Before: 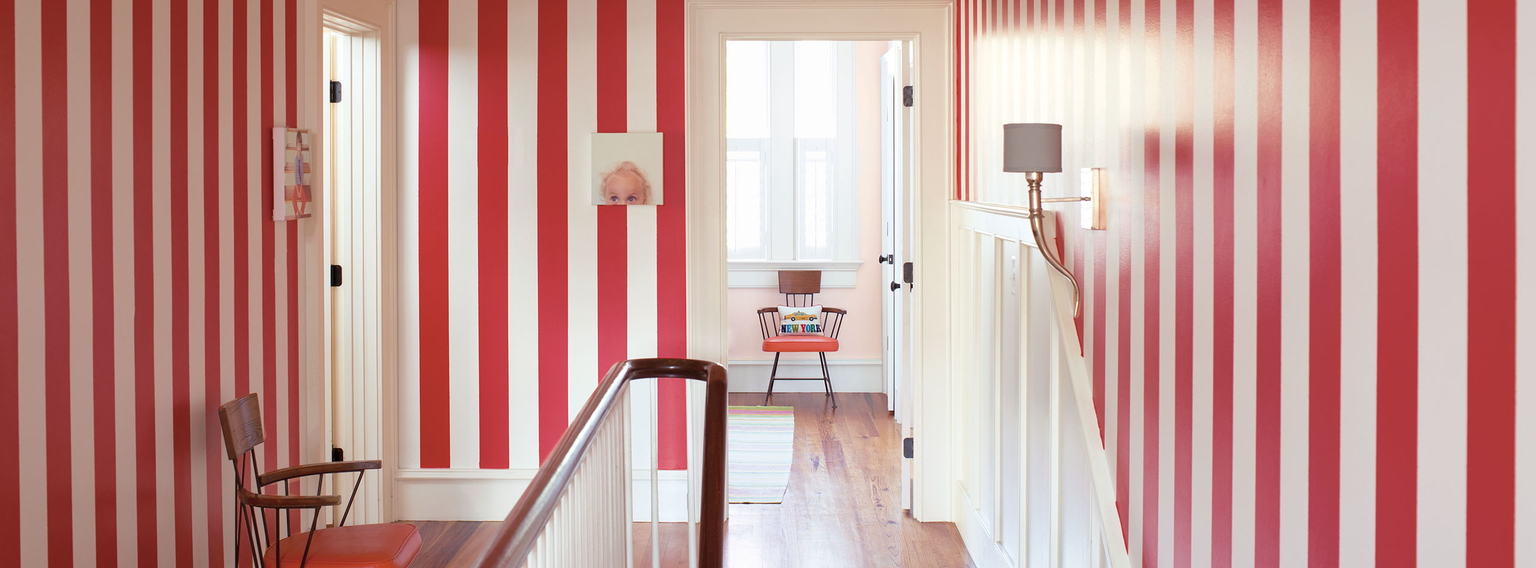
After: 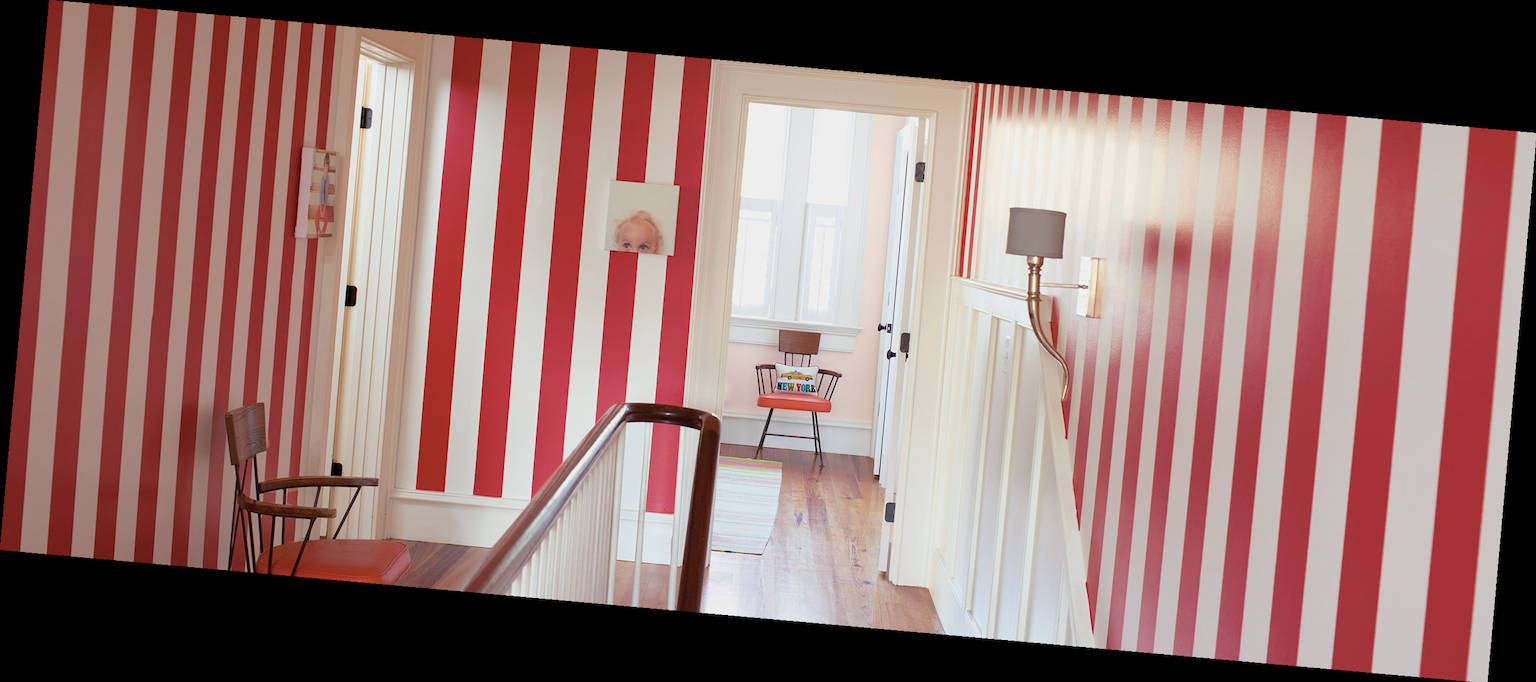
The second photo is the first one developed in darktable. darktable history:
exposure: black level correction 0.001, exposure -0.2 EV, compensate highlight preservation false
rotate and perspective: rotation 5.12°, automatic cropping off
